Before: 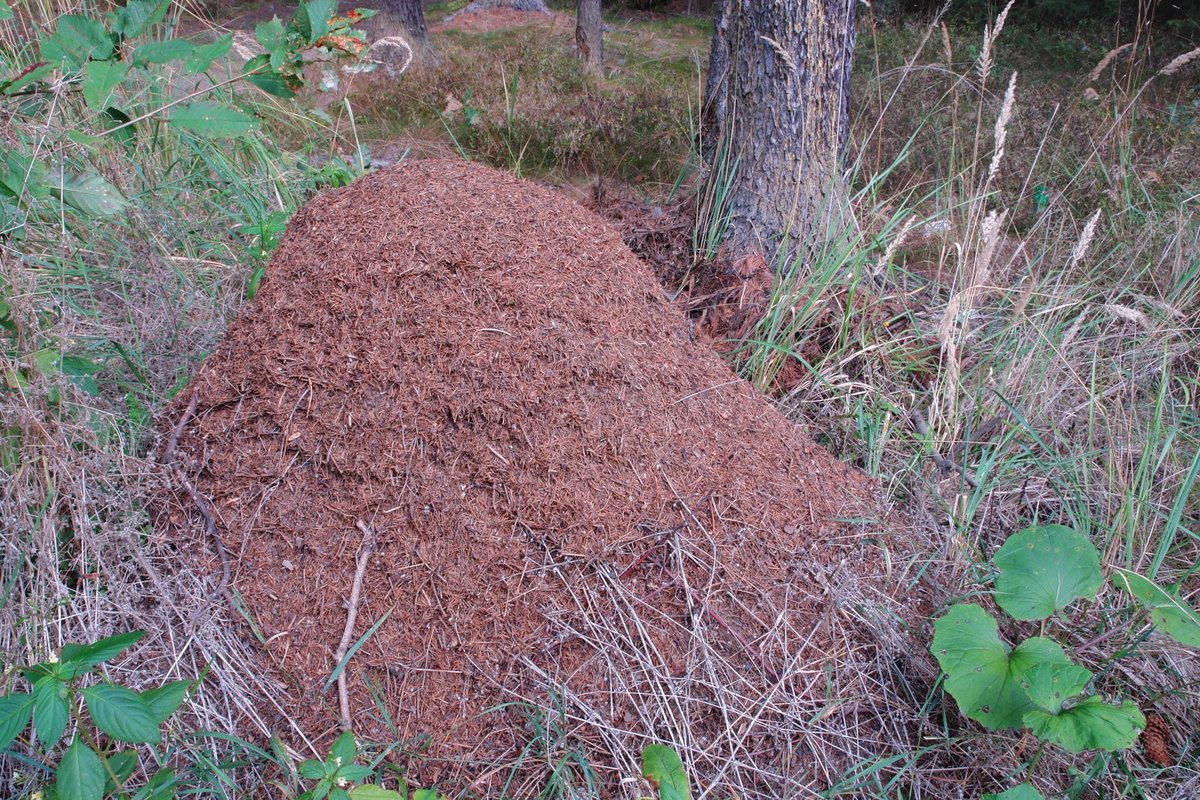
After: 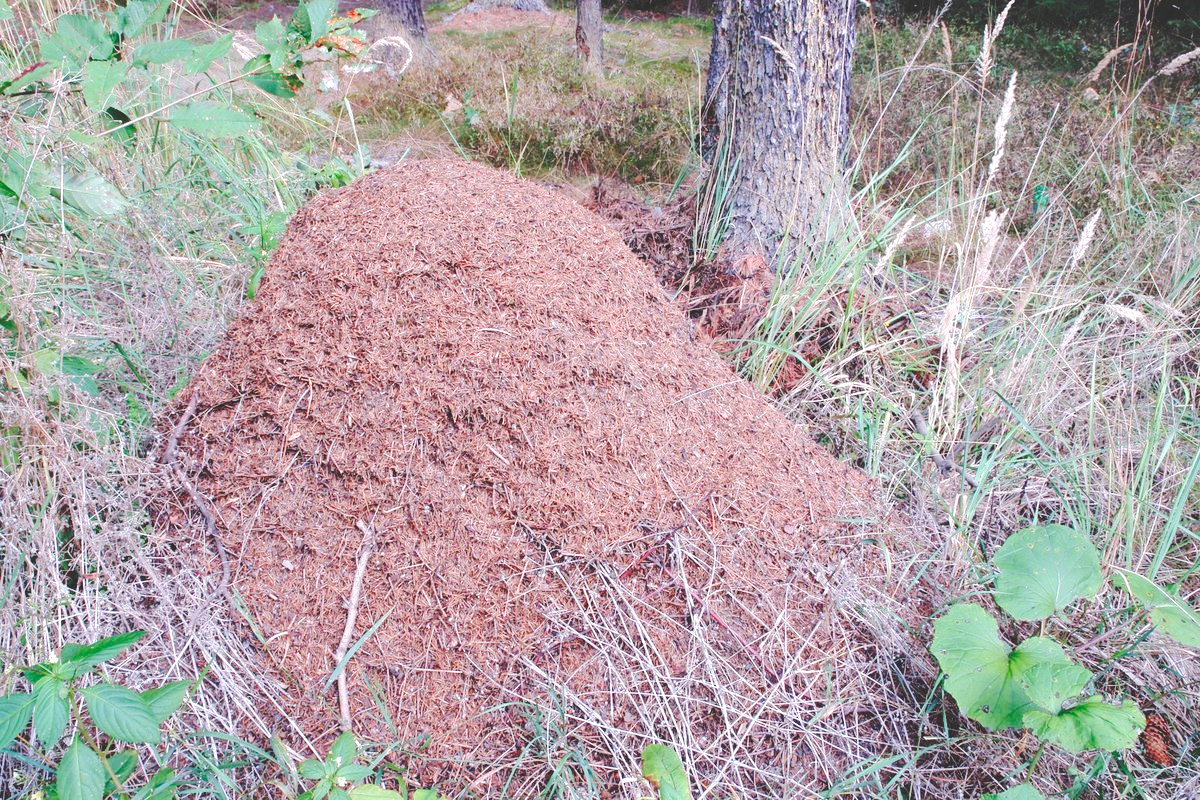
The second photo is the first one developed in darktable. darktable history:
base curve: curves: ch0 [(0, 0.024) (0.055, 0.065) (0.121, 0.166) (0.236, 0.319) (0.693, 0.726) (1, 1)], preserve colors none
tone curve: curves: ch0 [(0, 0.003) (0.117, 0.101) (0.257, 0.246) (0.408, 0.432) (0.611, 0.653) (0.824, 0.846) (1, 1)]; ch1 [(0, 0) (0.227, 0.197) (0.405, 0.421) (0.501, 0.501) (0.522, 0.53) (0.563, 0.572) (0.589, 0.611) (0.699, 0.709) (0.976, 0.992)]; ch2 [(0, 0) (0.208, 0.176) (0.377, 0.38) (0.5, 0.5) (0.537, 0.534) (0.571, 0.576) (0.681, 0.746) (1, 1)], preserve colors none
exposure: black level correction 0, exposure 0.691 EV, compensate exposure bias true, compensate highlight preservation false
color correction: highlights b* 0.056, saturation 0.979
